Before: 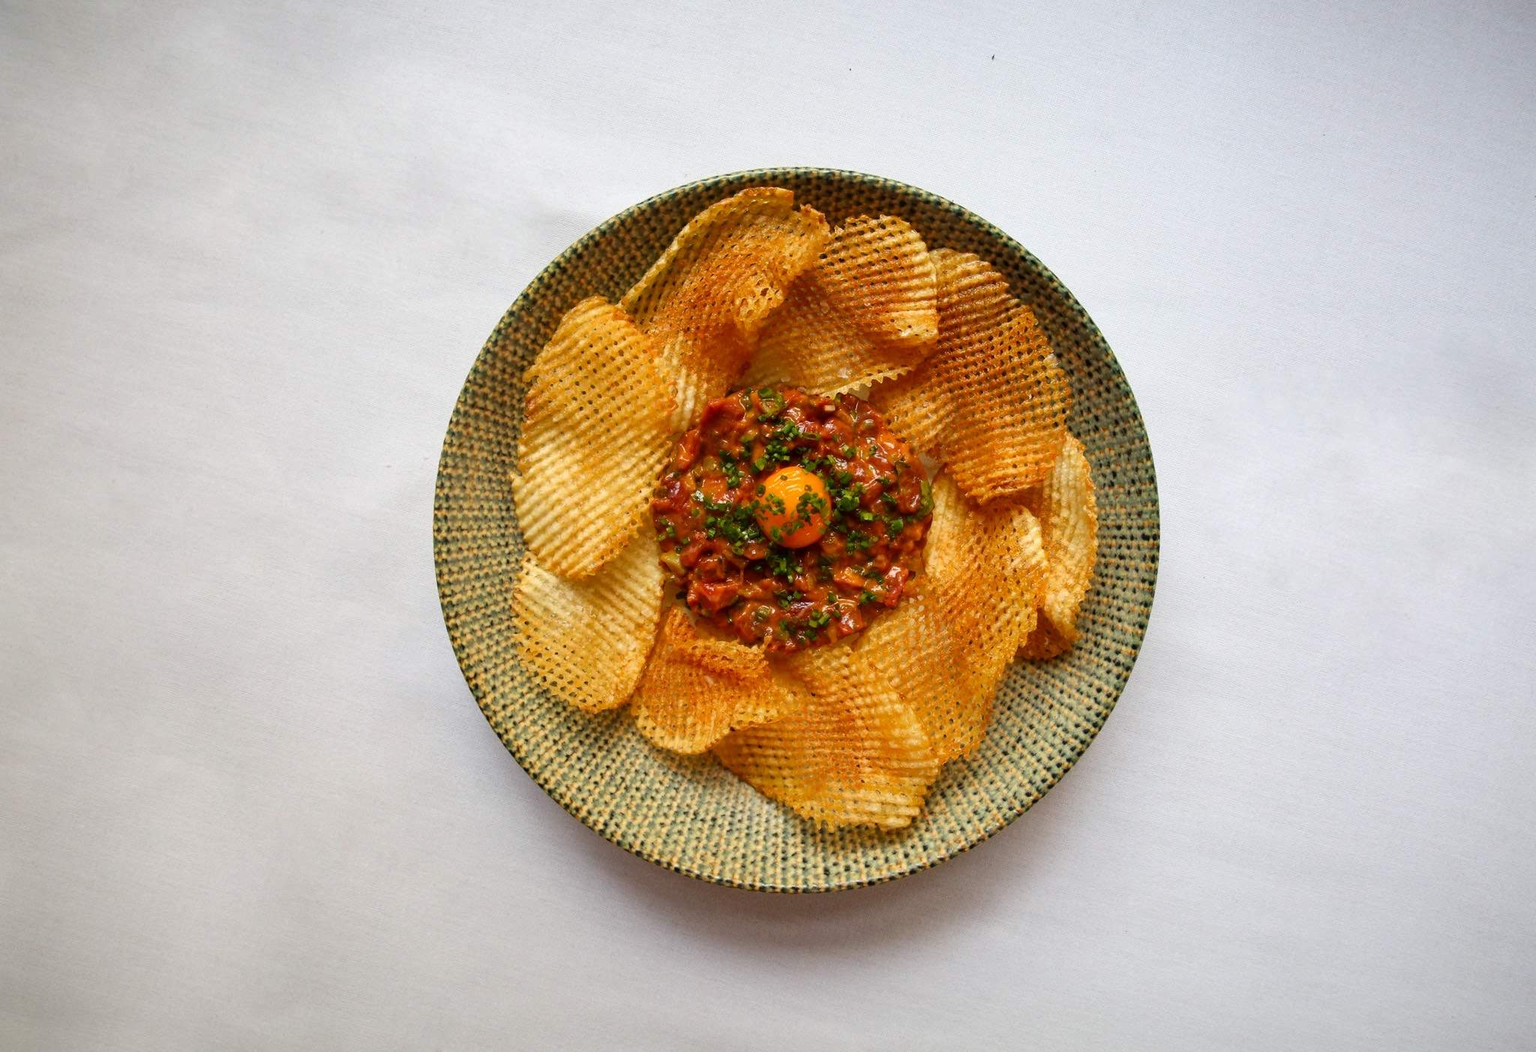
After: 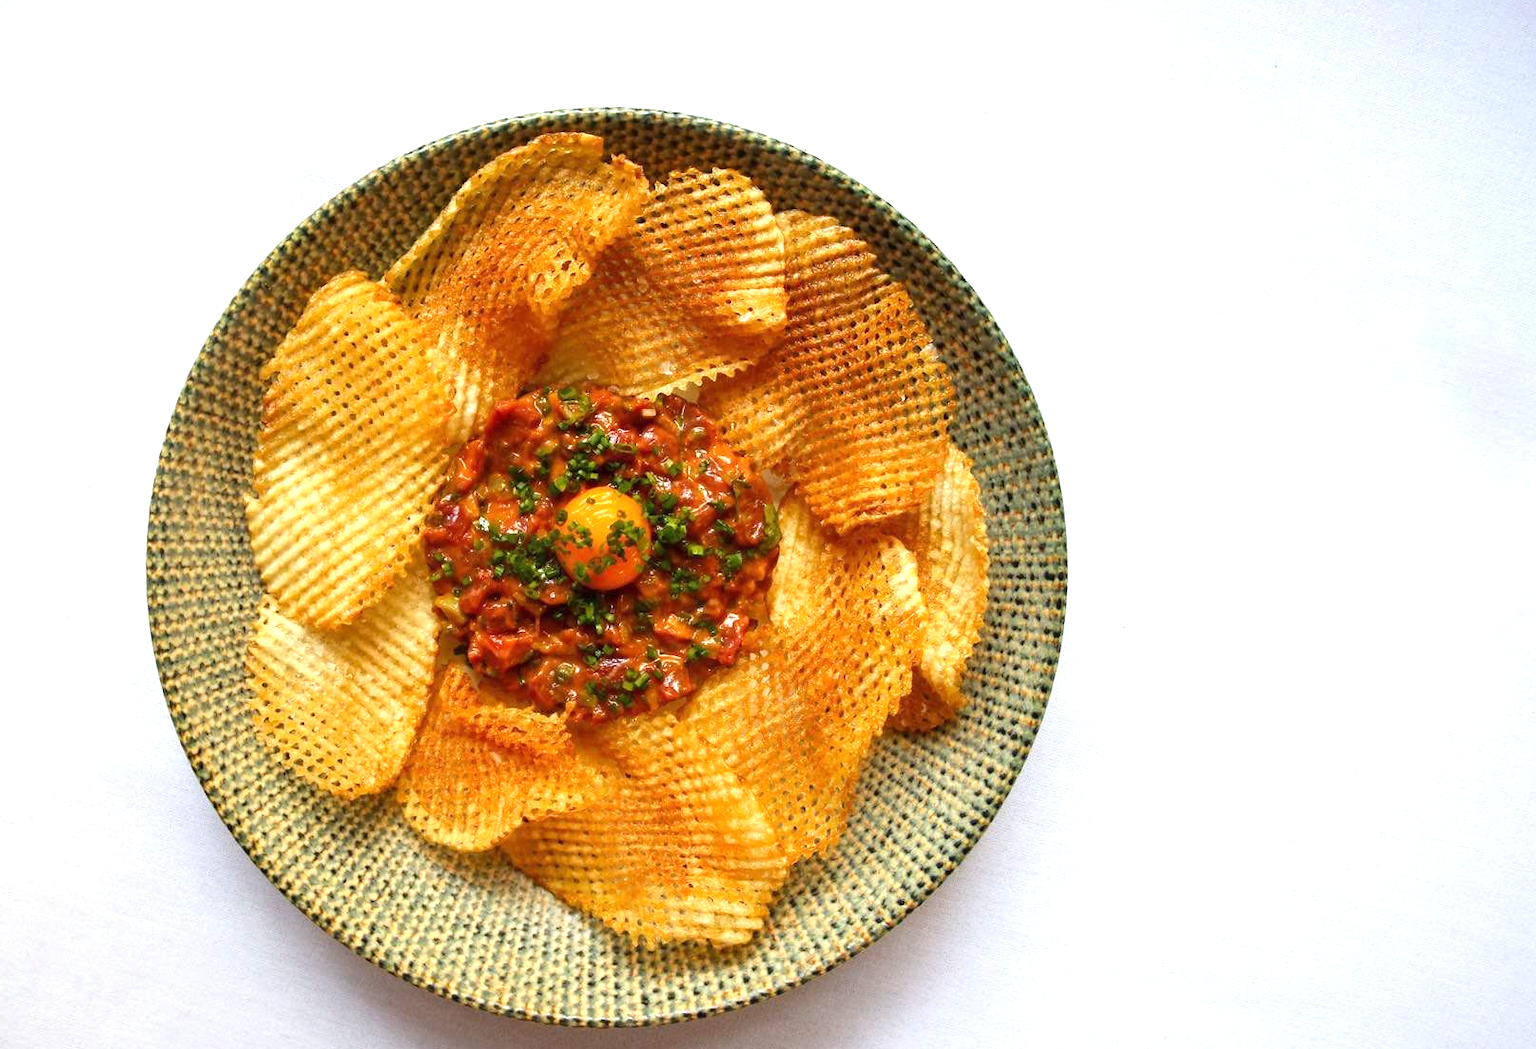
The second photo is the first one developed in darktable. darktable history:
exposure: black level correction 0, exposure 0.7 EV, compensate exposure bias true, compensate highlight preservation false
crop and rotate: left 20.74%, top 7.912%, right 0.375%, bottom 13.378%
white balance: red 0.976, blue 1.04
